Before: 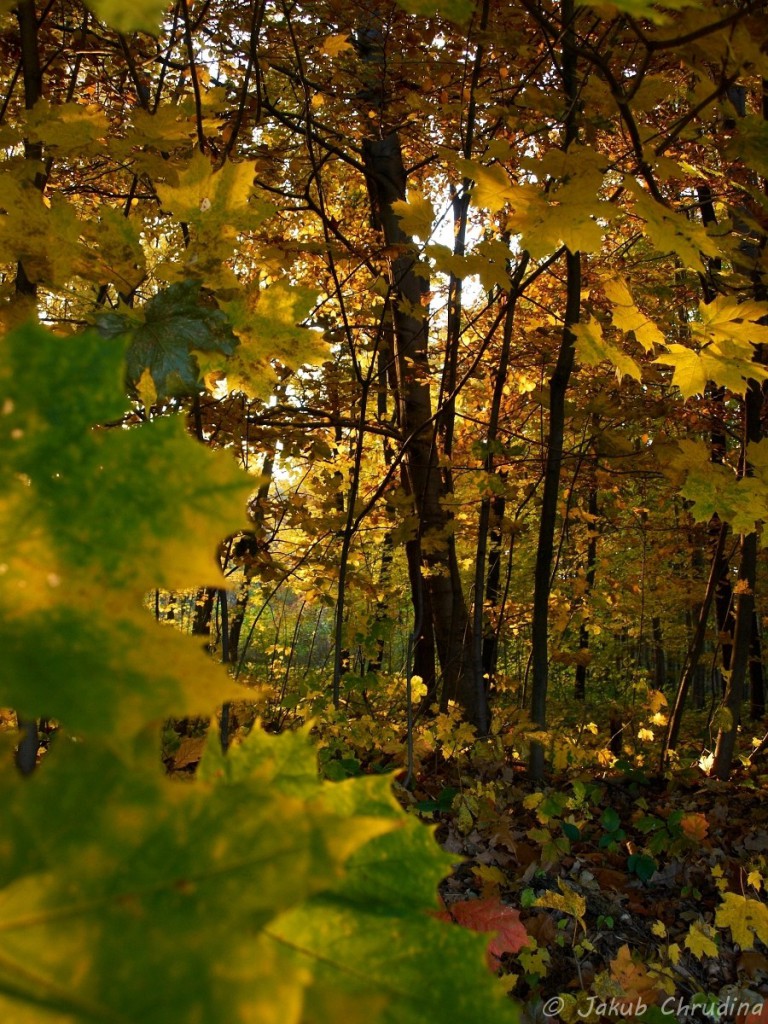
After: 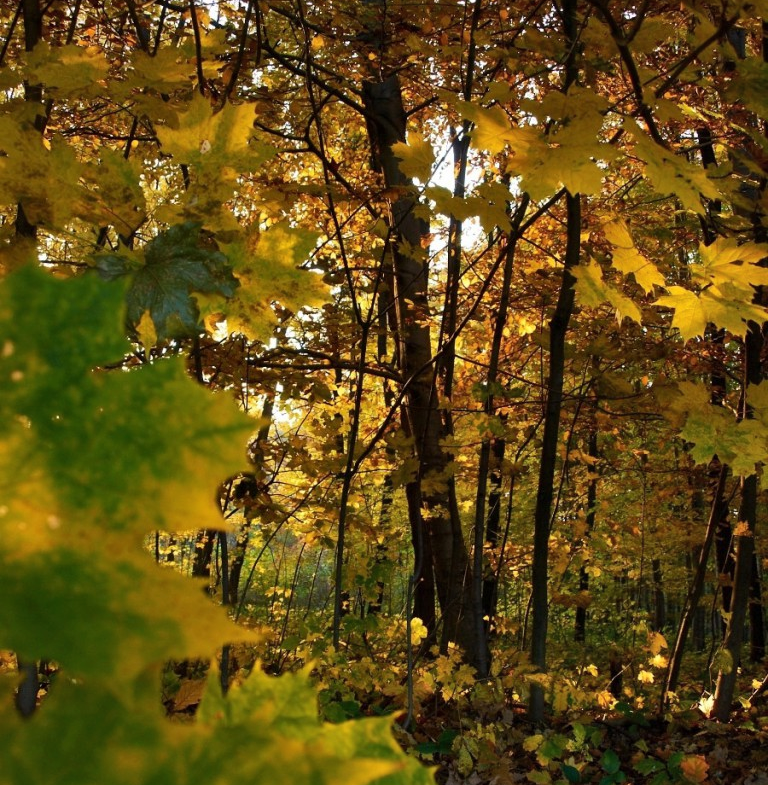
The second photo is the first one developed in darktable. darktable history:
crop: top 5.667%, bottom 17.637%
shadows and highlights: shadows 35, highlights -35, soften with gaussian
